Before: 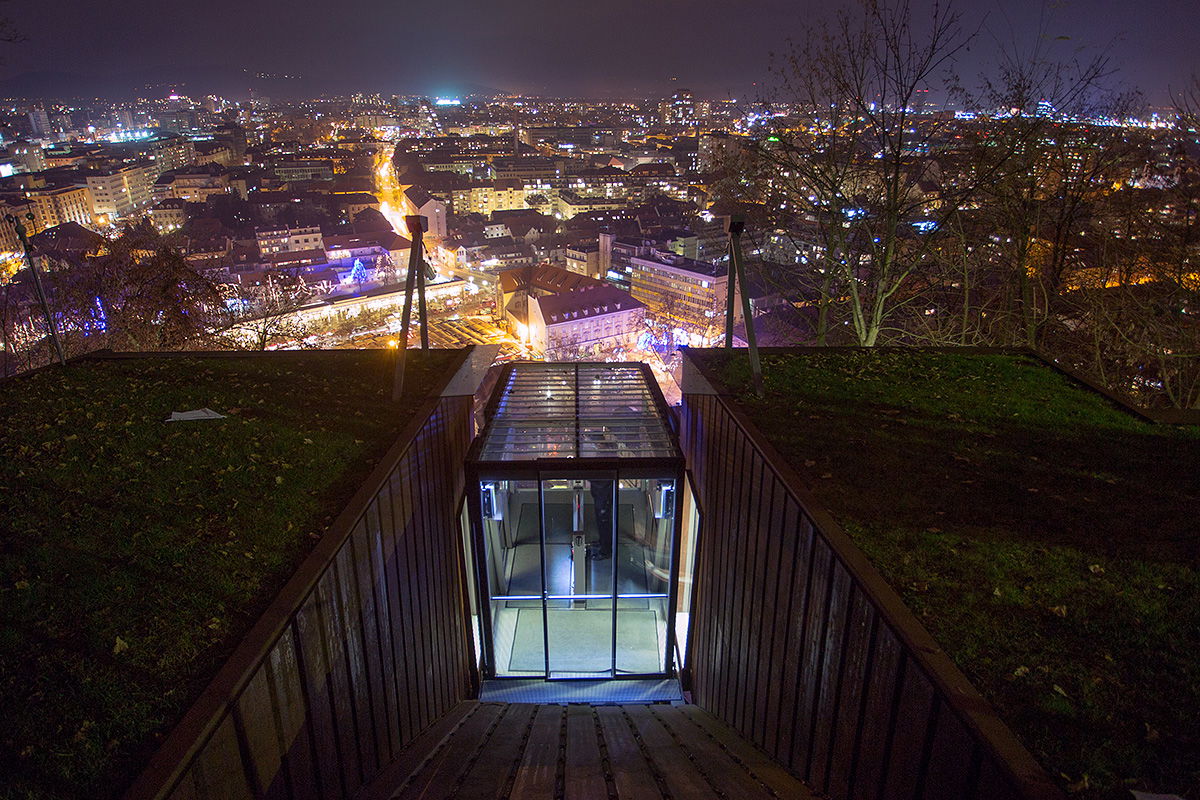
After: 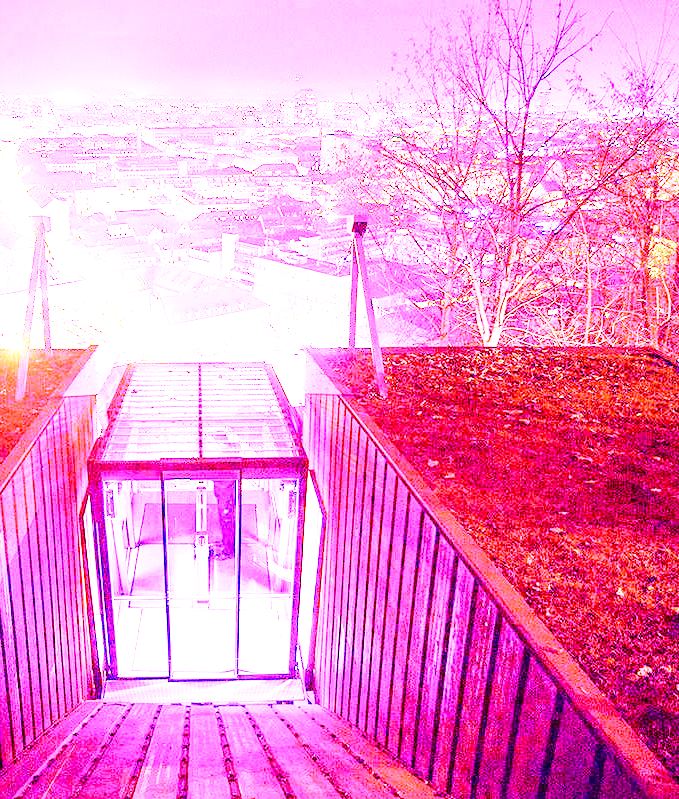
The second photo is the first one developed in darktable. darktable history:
crop: left 31.458%, top 0%, right 11.876%
white balance: red 8, blue 8
base curve: curves: ch0 [(0, 0) (0.028, 0.03) (0.121, 0.232) (0.46, 0.748) (0.859, 0.968) (1, 1)], preserve colors none
exposure: compensate highlight preservation false
